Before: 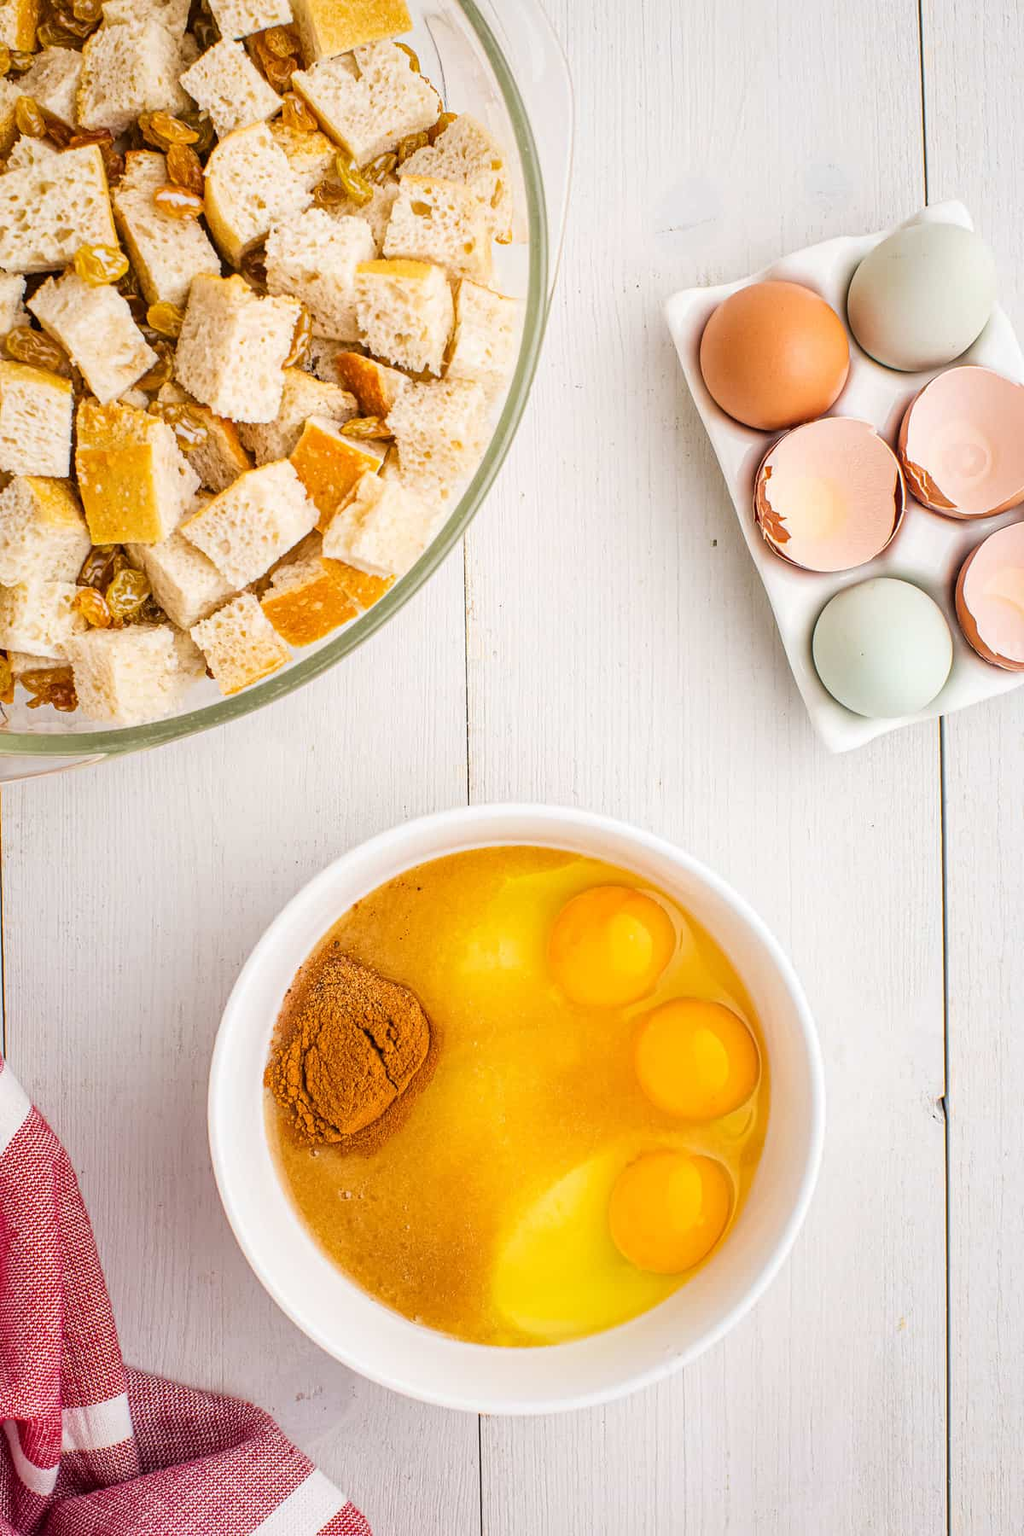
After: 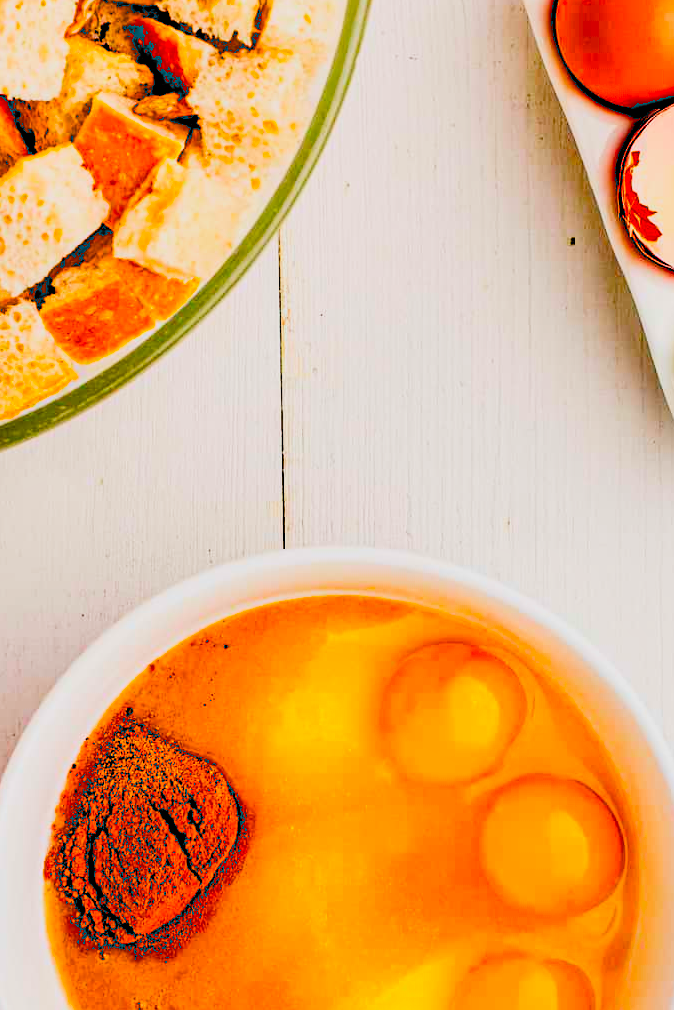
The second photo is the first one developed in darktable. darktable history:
exposure: black level correction 0.099, exposure -0.091 EV, compensate highlight preservation false
contrast brightness saturation: contrast 0.07, brightness 0.075, saturation 0.176
filmic rgb: black relative exposure -5.01 EV, white relative exposure 3.96 EV, hardness 2.9, contrast 1.399, highlights saturation mix -20.24%
crop and rotate: left 22.105%, top 21.992%, right 21.711%, bottom 21.882%
levels: levels [0, 0.498, 0.996]
shadows and highlights: shadows 29.73, highlights -30.34, low approximation 0.01, soften with gaussian
color correction: highlights b* -0.012, saturation 1.8
